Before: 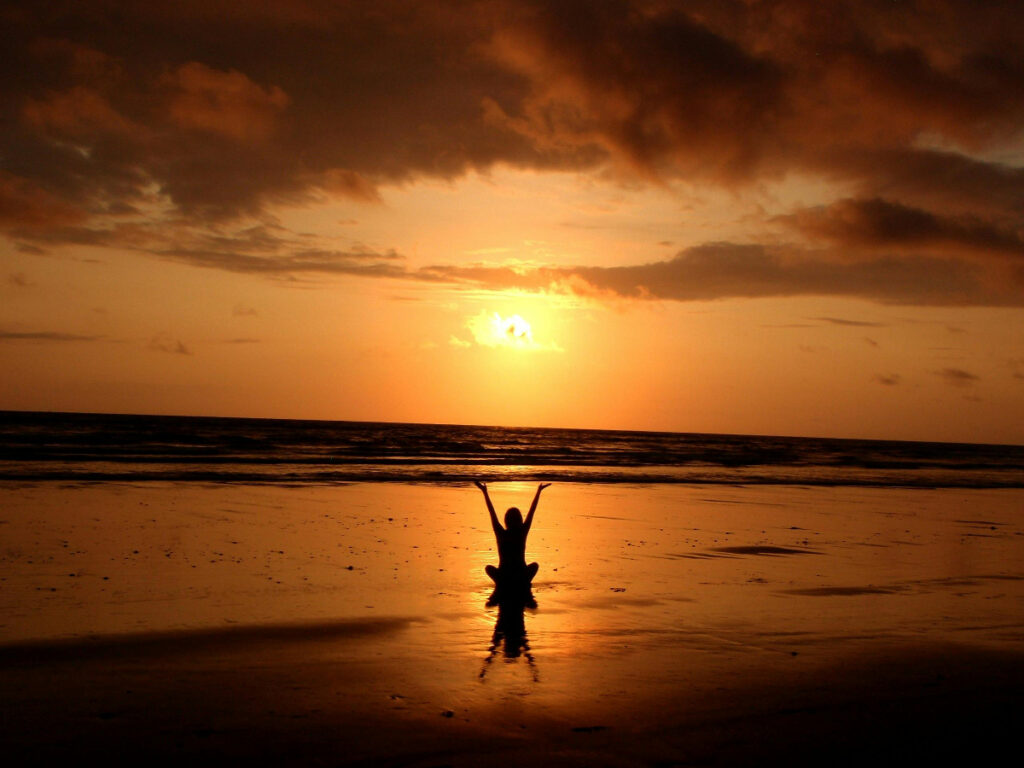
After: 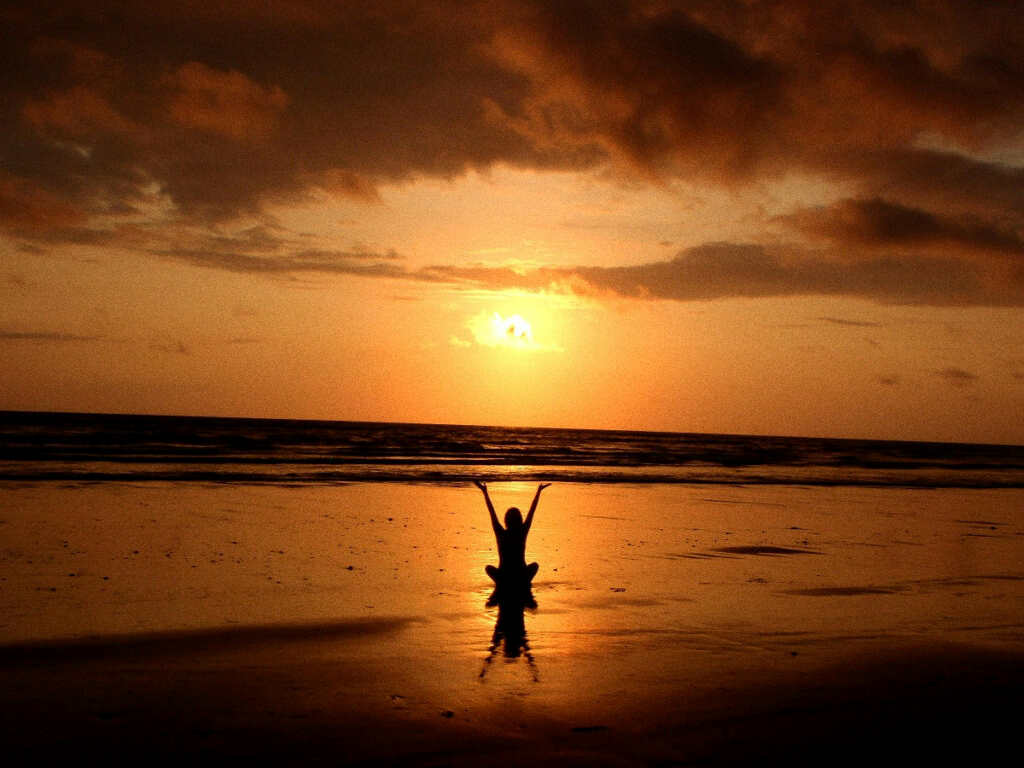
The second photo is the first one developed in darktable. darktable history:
grain: coarseness 0.09 ISO
exposure: black level correction 0.001, compensate highlight preservation false
